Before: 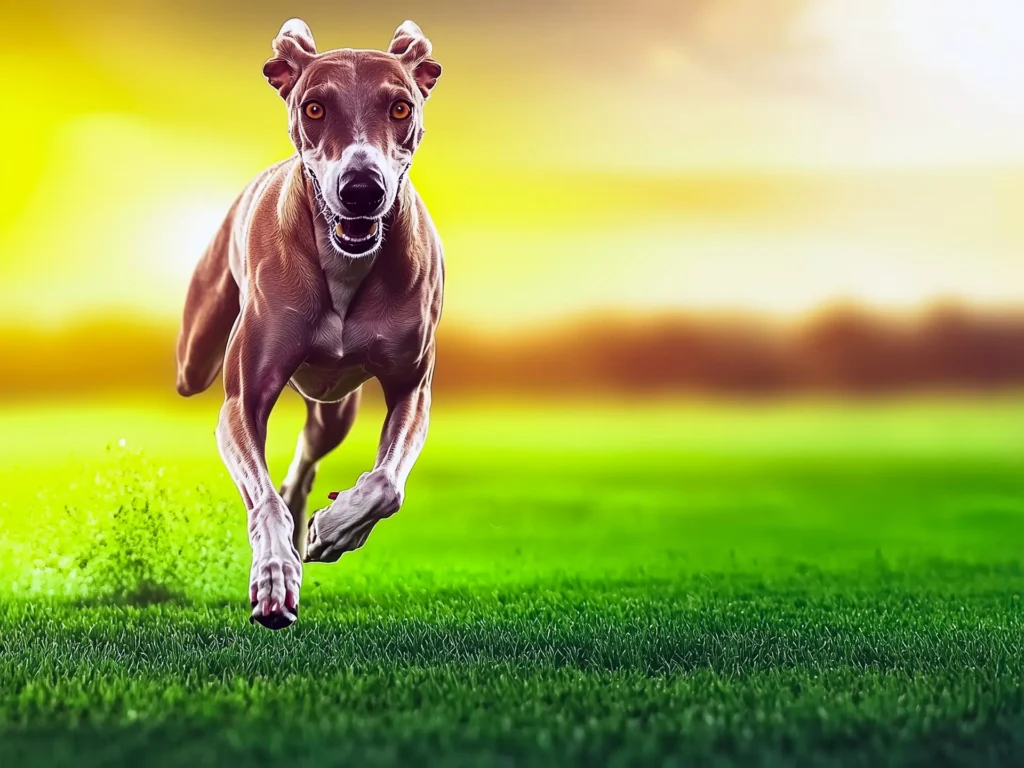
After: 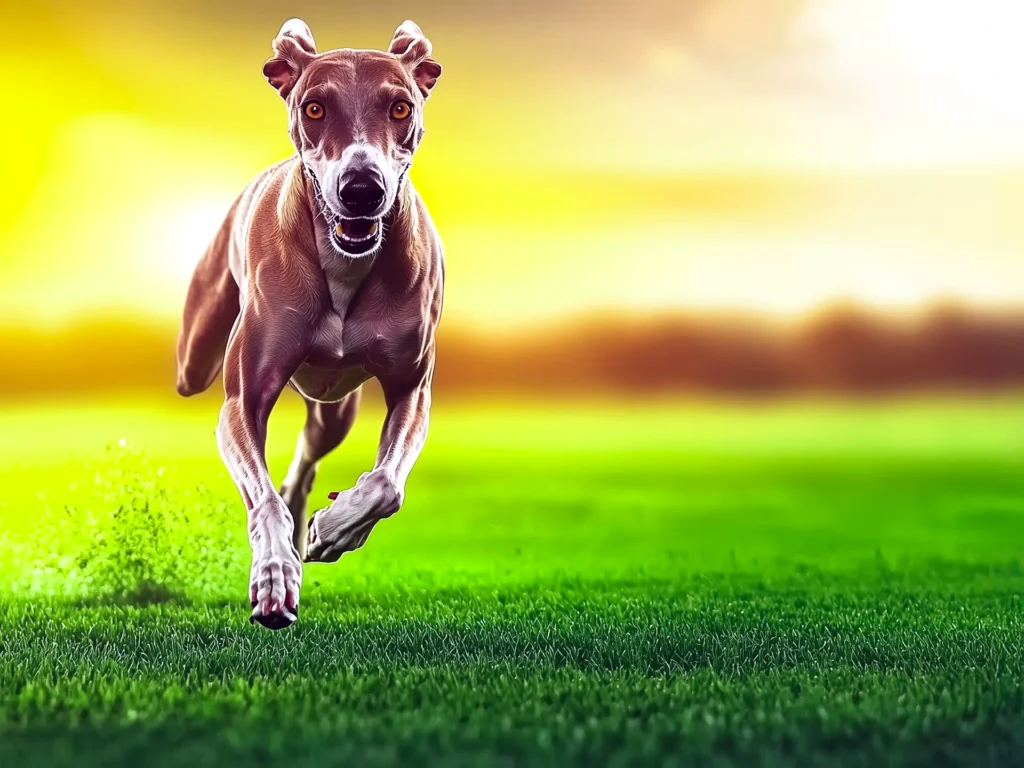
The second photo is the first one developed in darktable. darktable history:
levels: levels [0, 0.48, 0.961]
